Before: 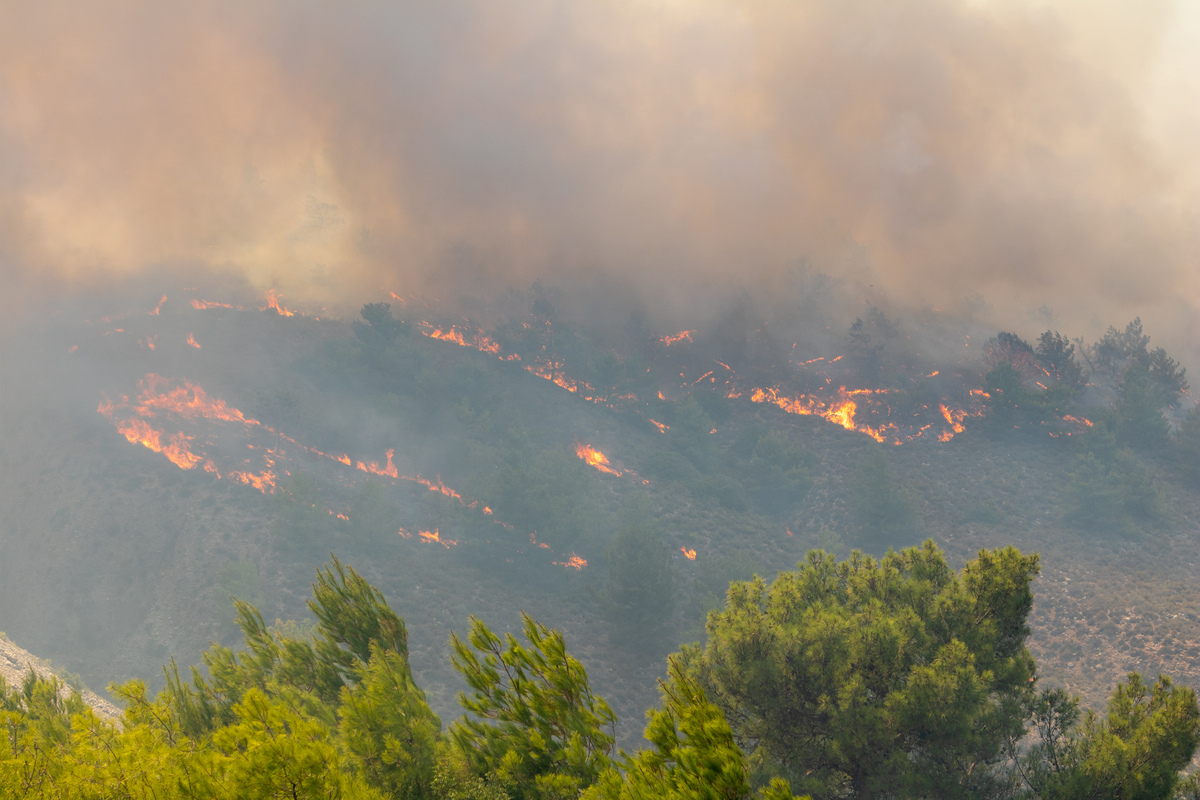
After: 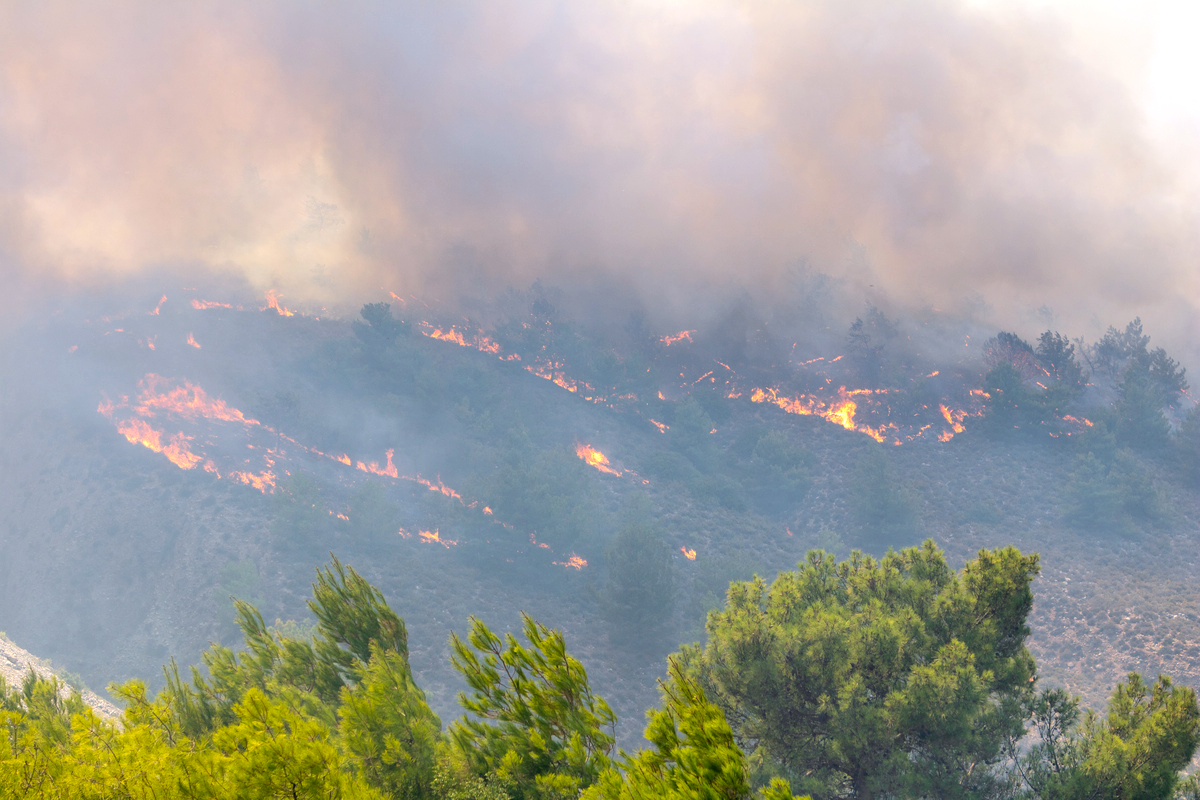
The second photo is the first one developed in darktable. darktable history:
contrast brightness saturation: contrast 0.105, brightness 0.013, saturation 0.021
color calibration: output colorfulness [0, 0.315, 0, 0], illuminant as shot in camera, x 0.37, y 0.382, temperature 4318.71 K
shadows and highlights: radius 113.43, shadows 51.67, white point adjustment 9.05, highlights -3.81, soften with gaussian
